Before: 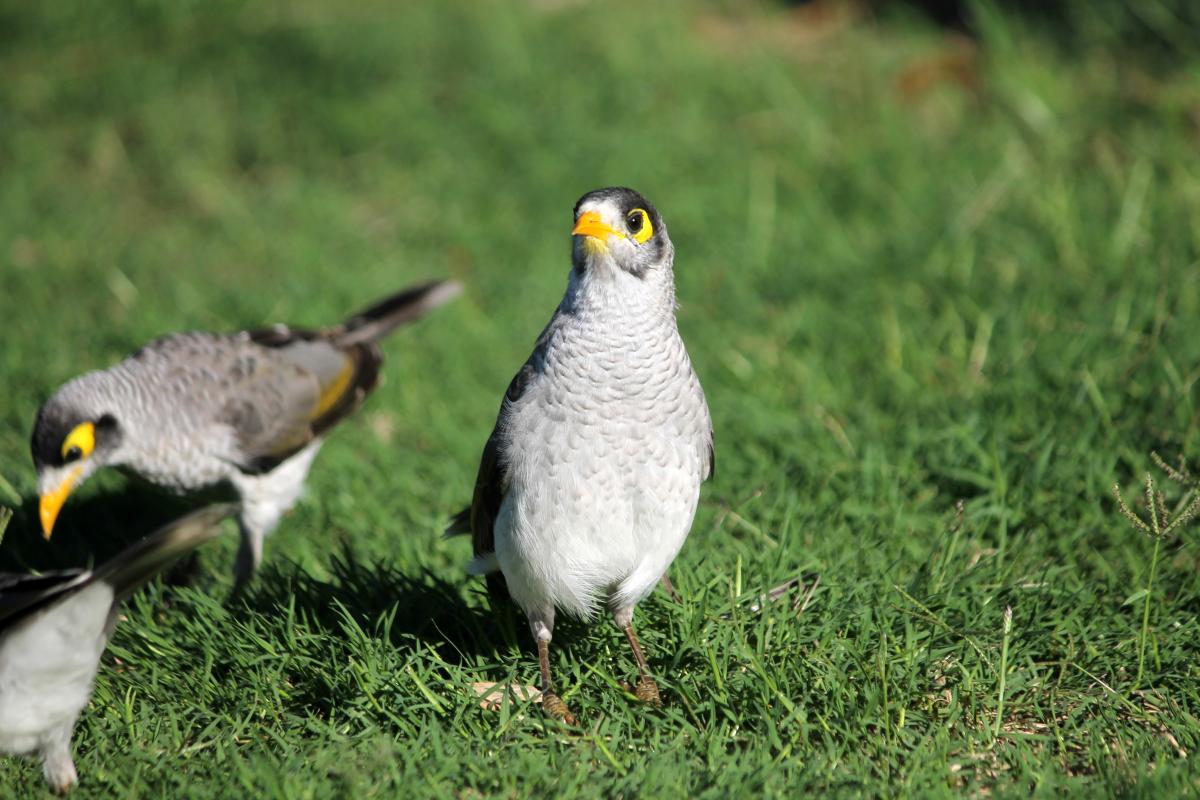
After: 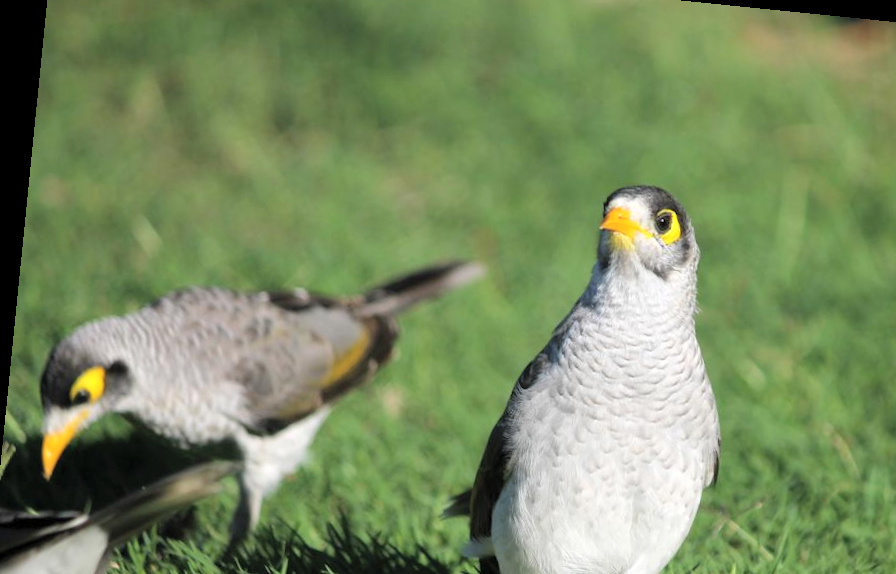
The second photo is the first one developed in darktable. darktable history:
contrast brightness saturation: brightness 0.144
crop and rotate: angle -5.75°, left 2.044%, top 6.862%, right 27.569%, bottom 30.433%
